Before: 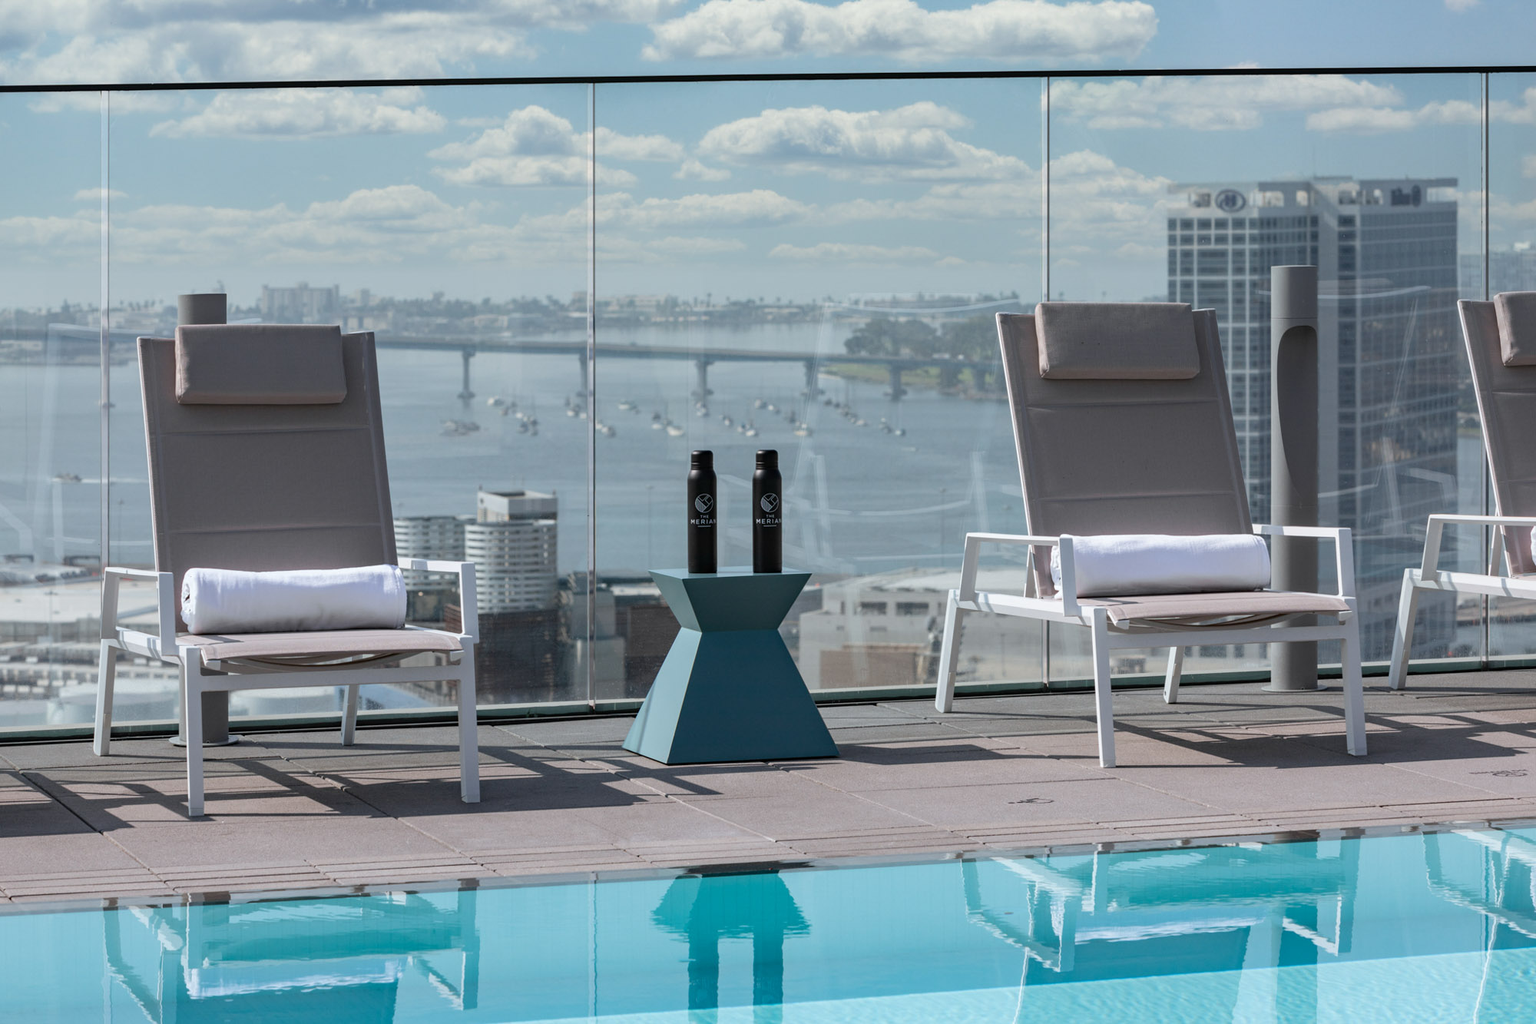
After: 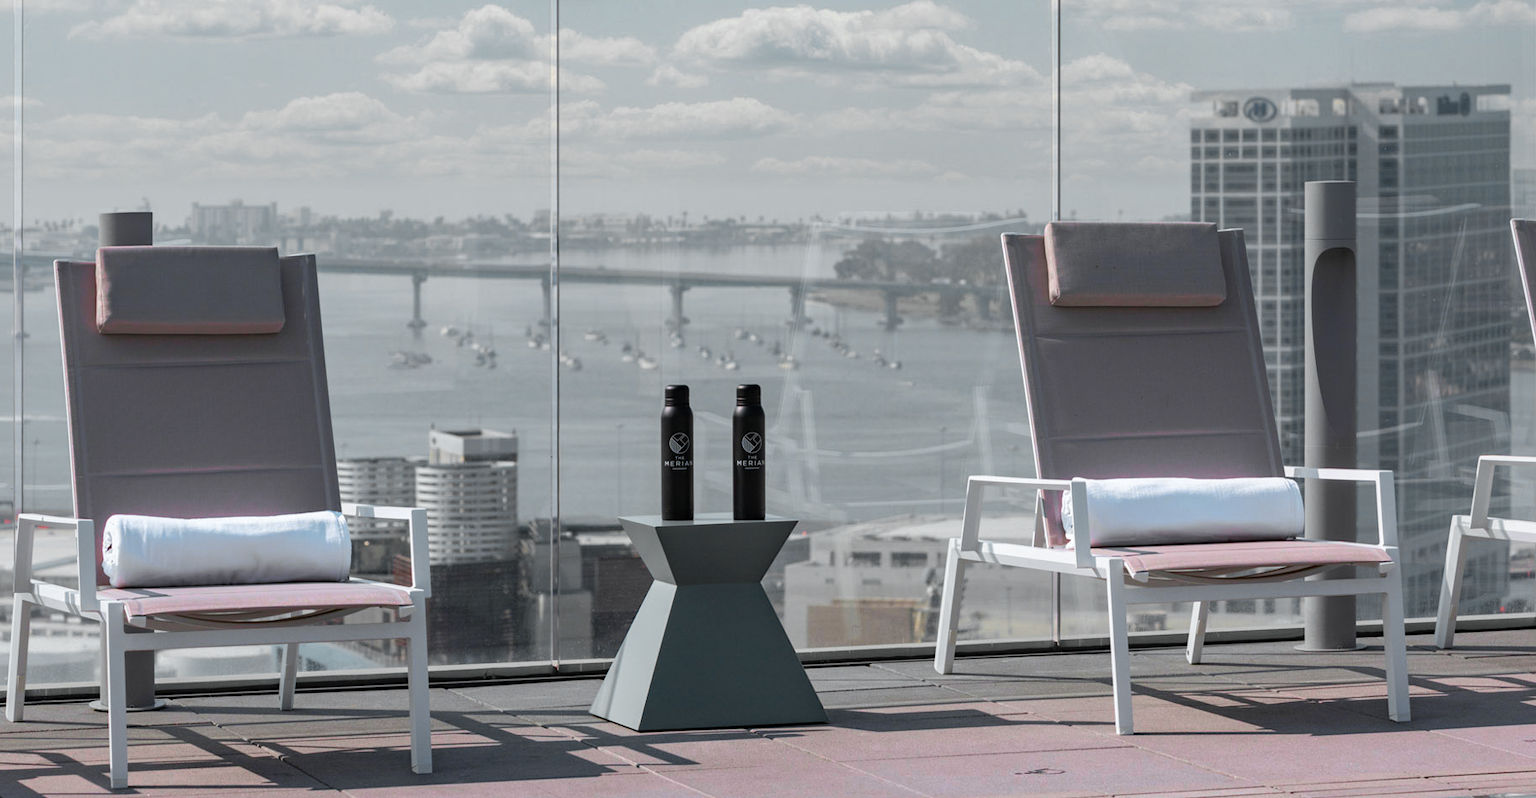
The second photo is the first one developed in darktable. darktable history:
crop: left 5.8%, top 9.948%, right 3.5%, bottom 19.312%
color balance rgb: perceptual saturation grading › global saturation 30.96%, global vibrance 20%
color zones: curves: ch0 [(0.257, 0.558) (0.75, 0.565)]; ch1 [(0.004, 0.857) (0.14, 0.416) (0.257, 0.695) (0.442, 0.032) (0.736, 0.266) (0.891, 0.741)]; ch2 [(0, 0.623) (0.112, 0.436) (0.271, 0.474) (0.516, 0.64) (0.743, 0.286)]
